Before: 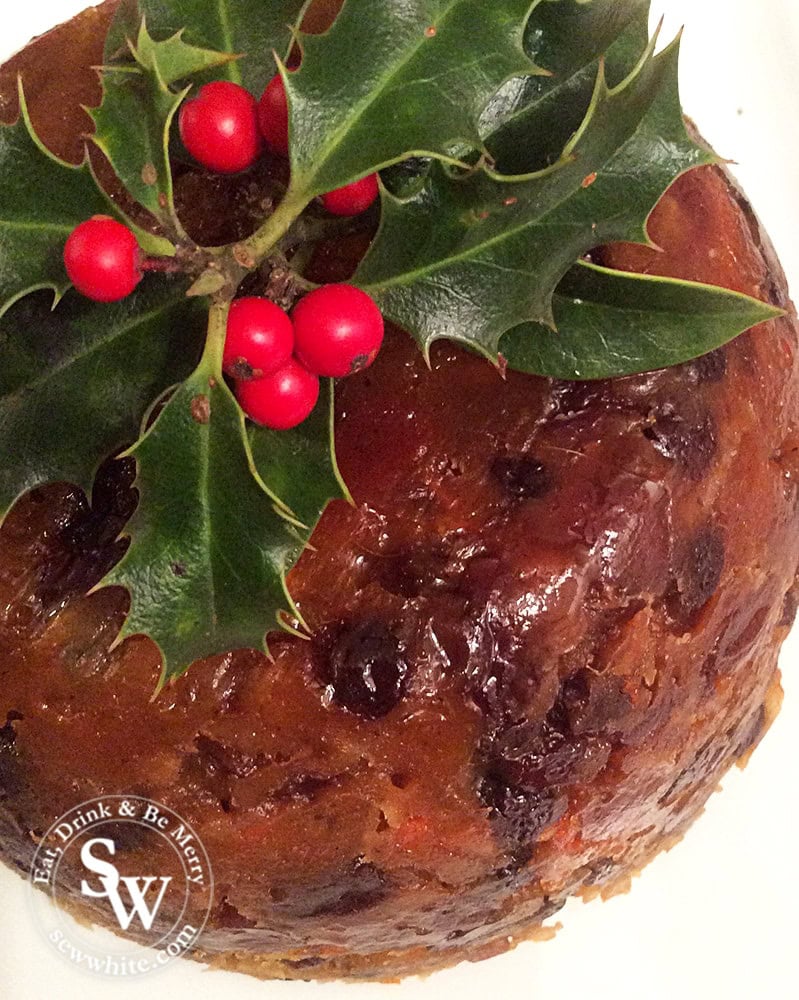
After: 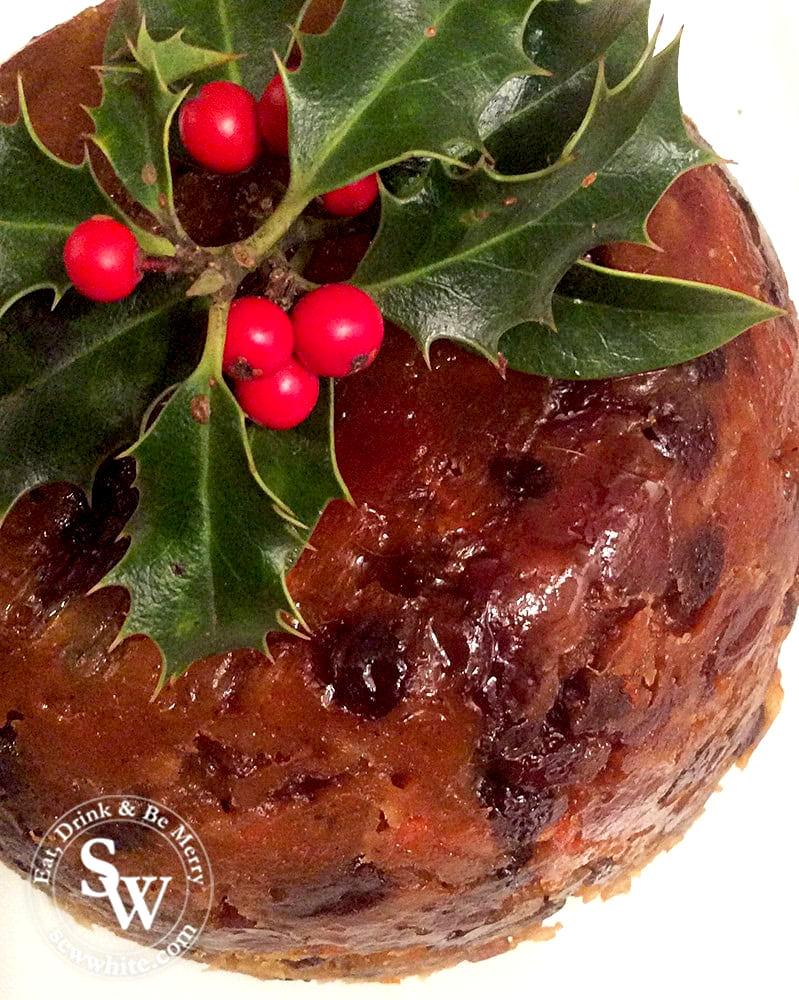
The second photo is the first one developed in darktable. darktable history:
exposure: black level correction 0.007, exposure 0.159 EV, compensate highlight preservation false
